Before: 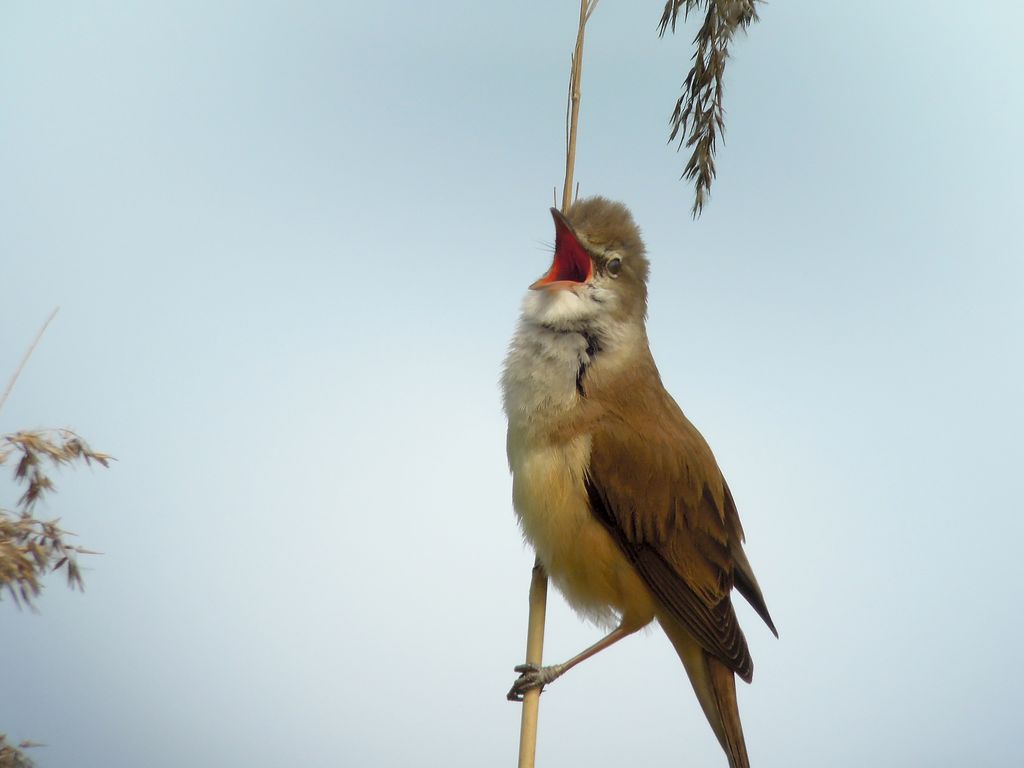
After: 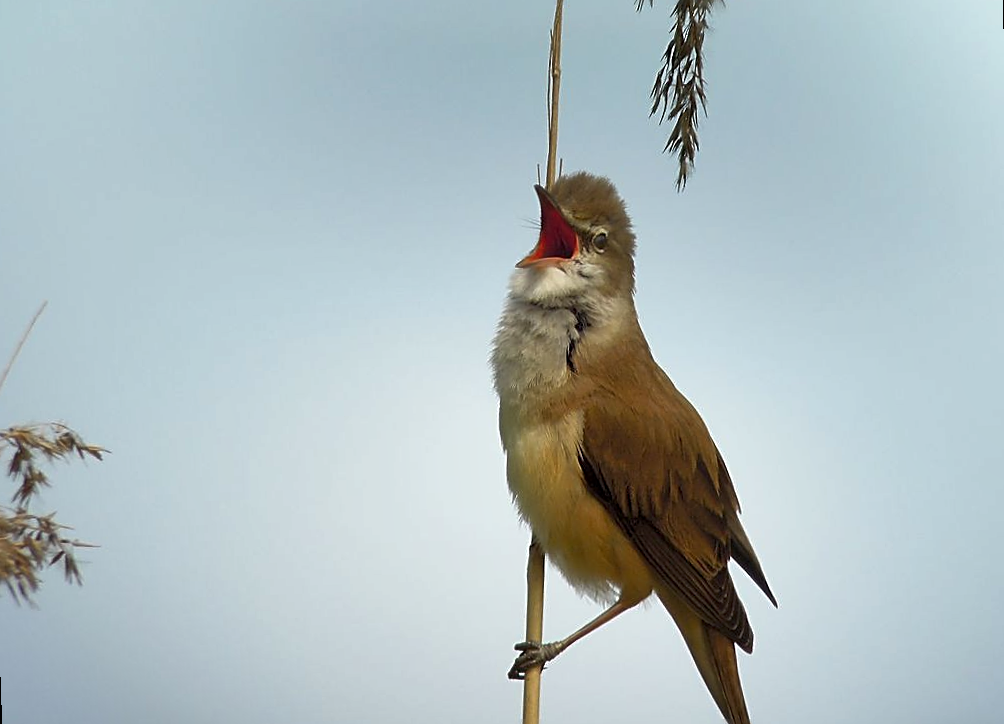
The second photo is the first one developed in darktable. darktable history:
shadows and highlights: shadows 32.83, highlights -47.7, soften with gaussian
rotate and perspective: rotation -2°, crop left 0.022, crop right 0.978, crop top 0.049, crop bottom 0.951
sharpen: amount 0.75
